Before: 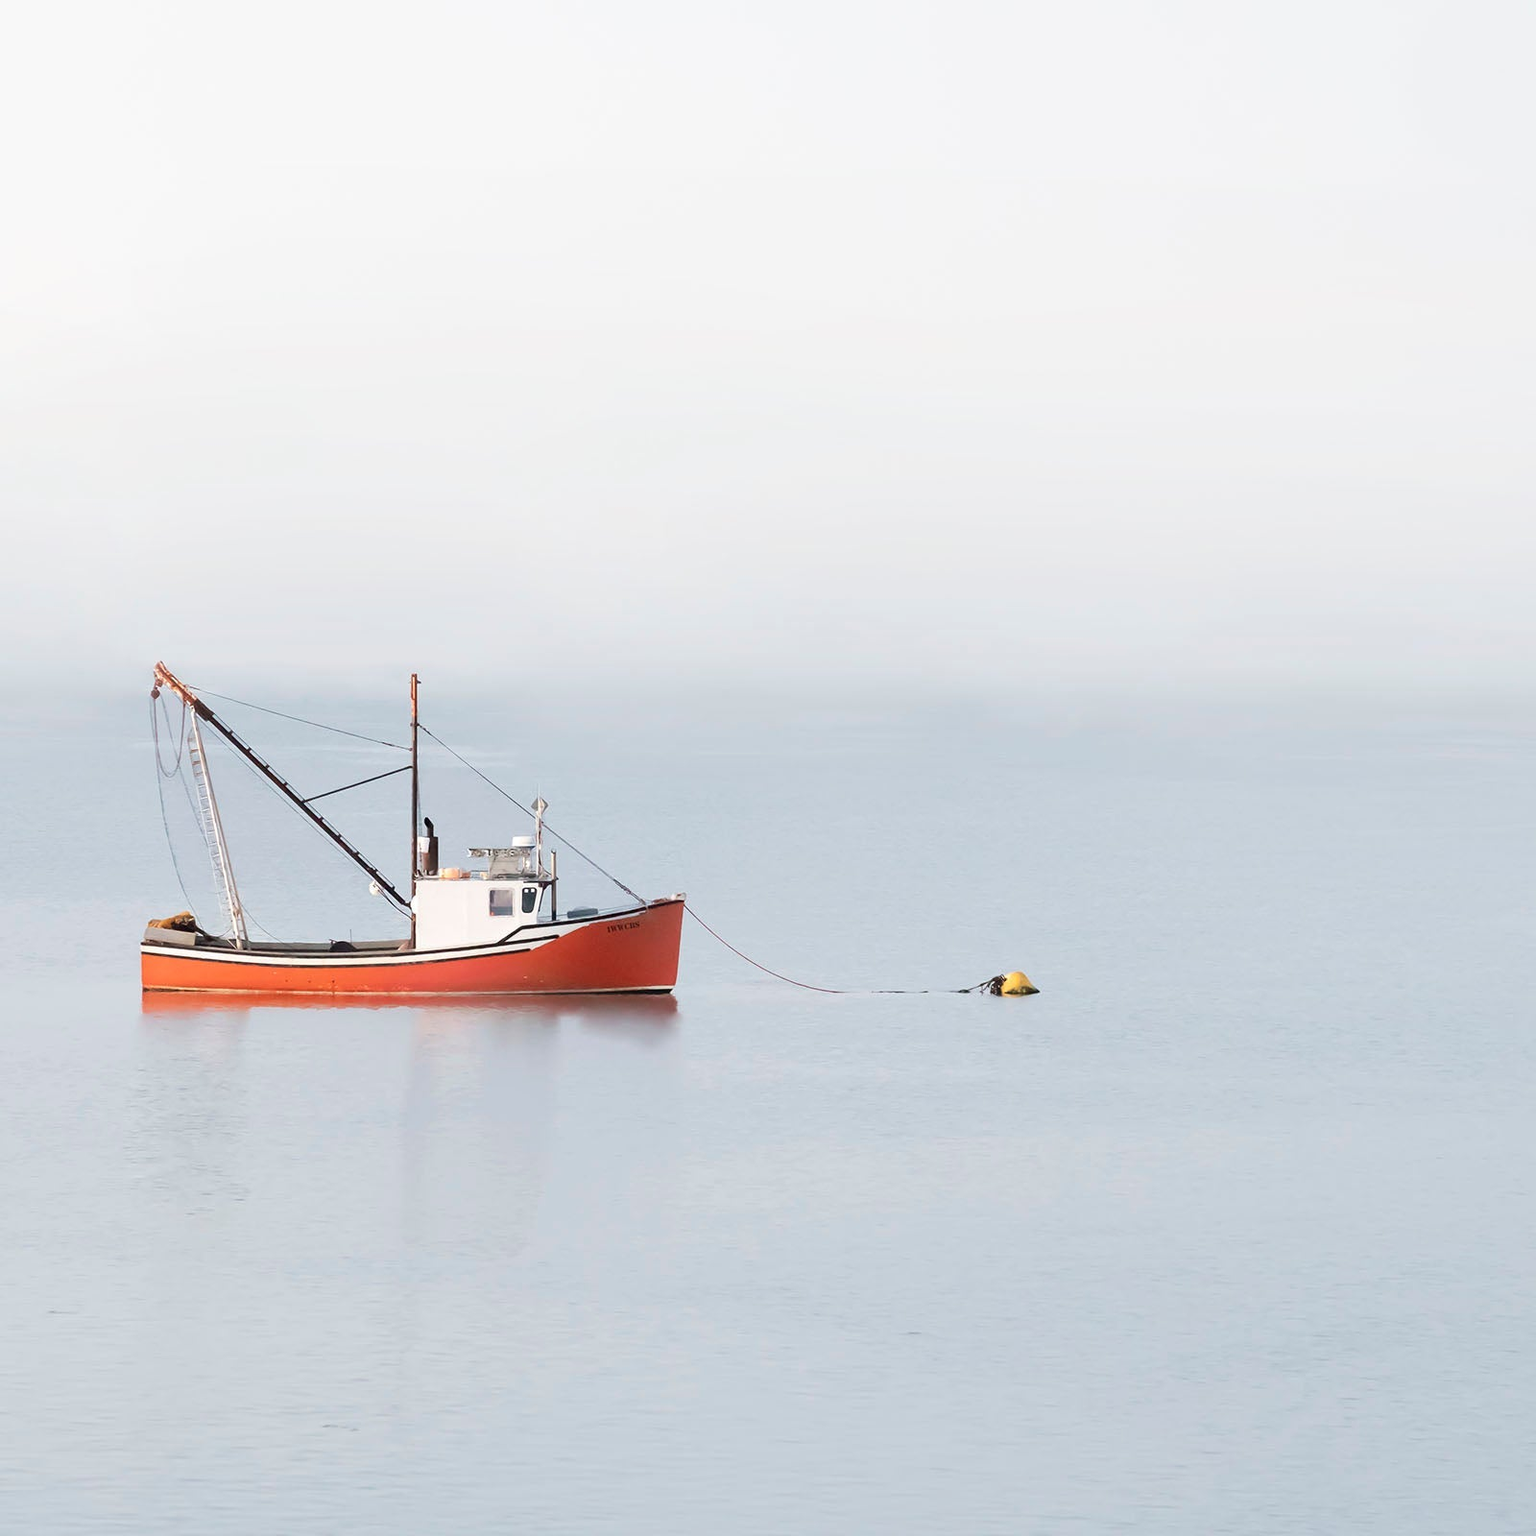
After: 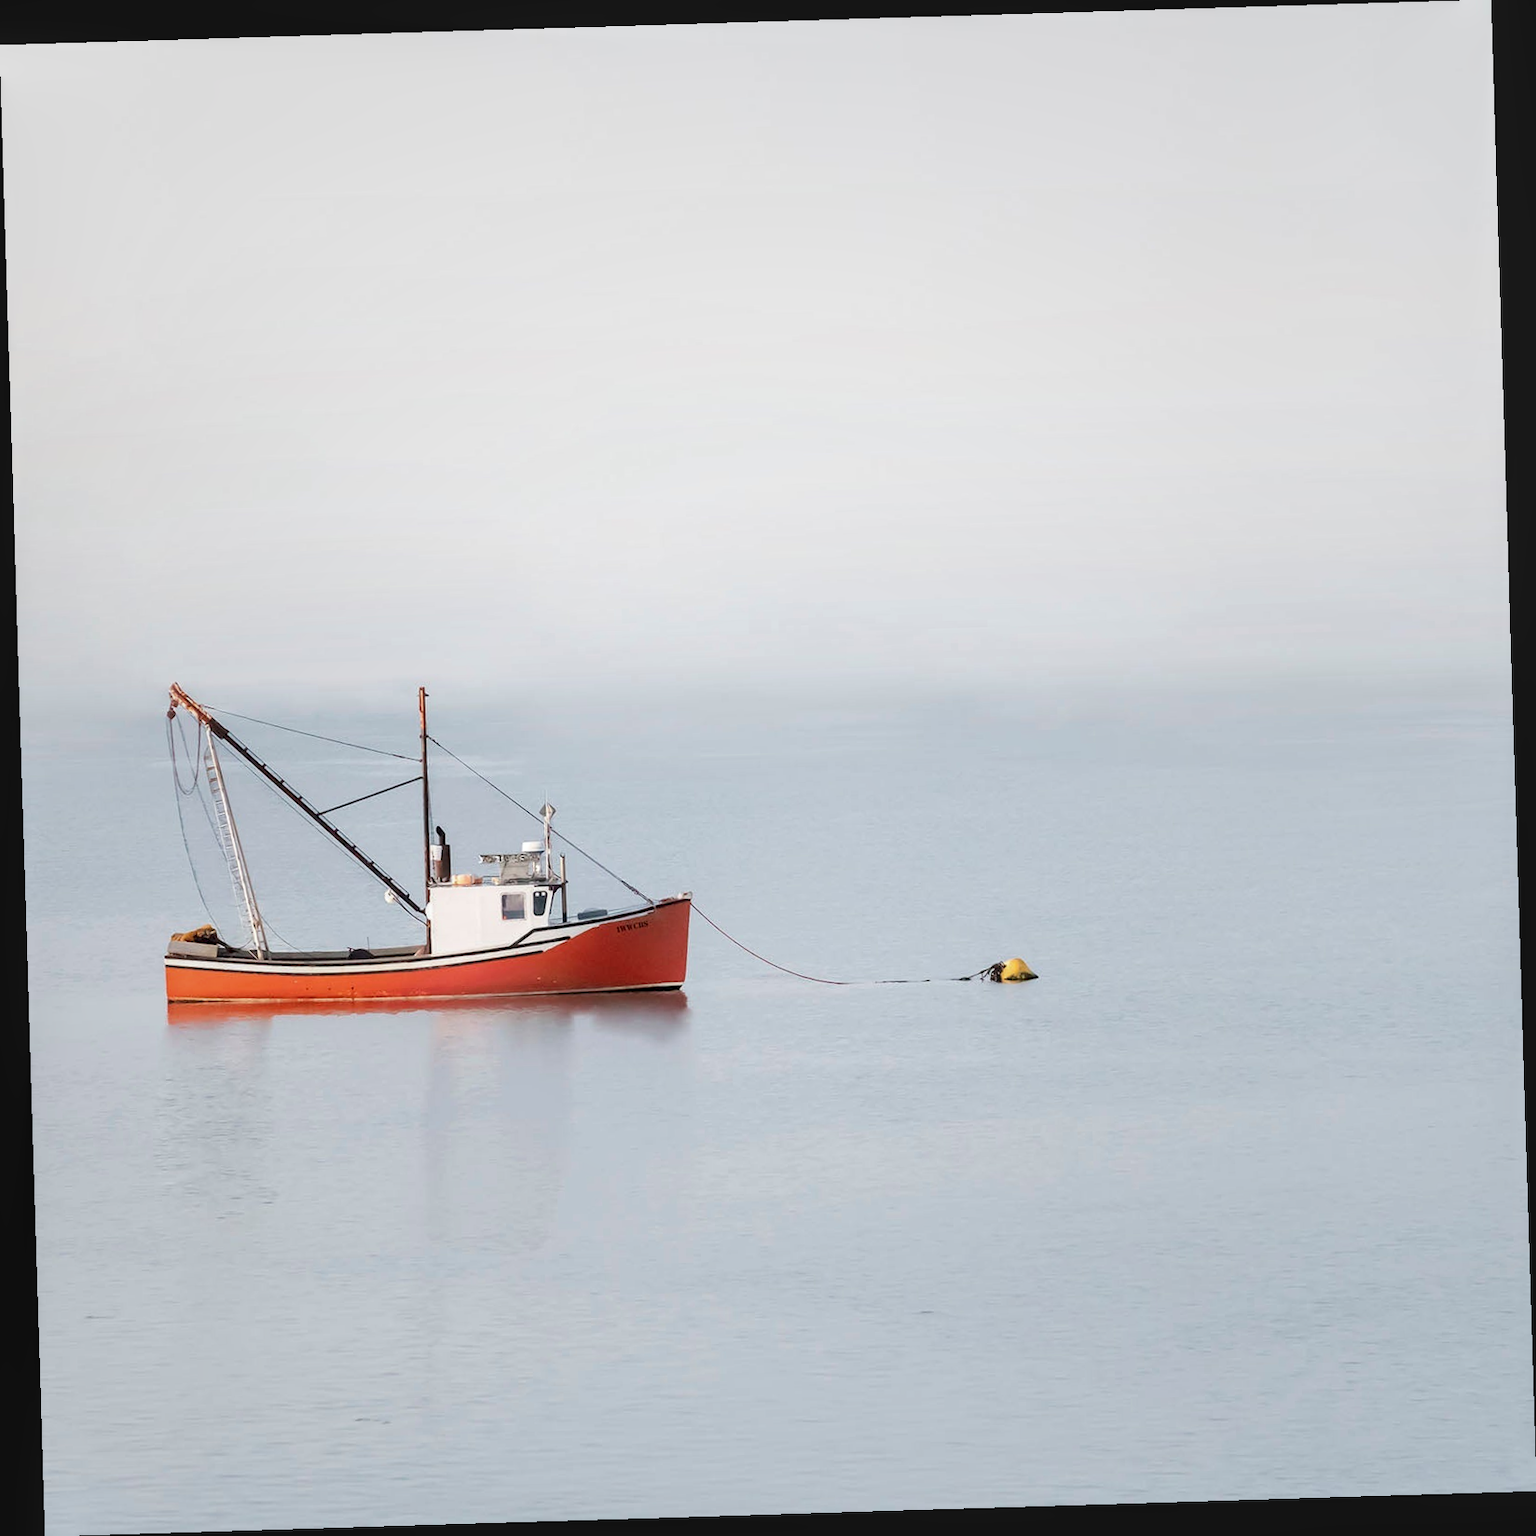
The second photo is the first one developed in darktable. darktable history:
local contrast: on, module defaults
rotate and perspective: rotation -1.75°, automatic cropping off
